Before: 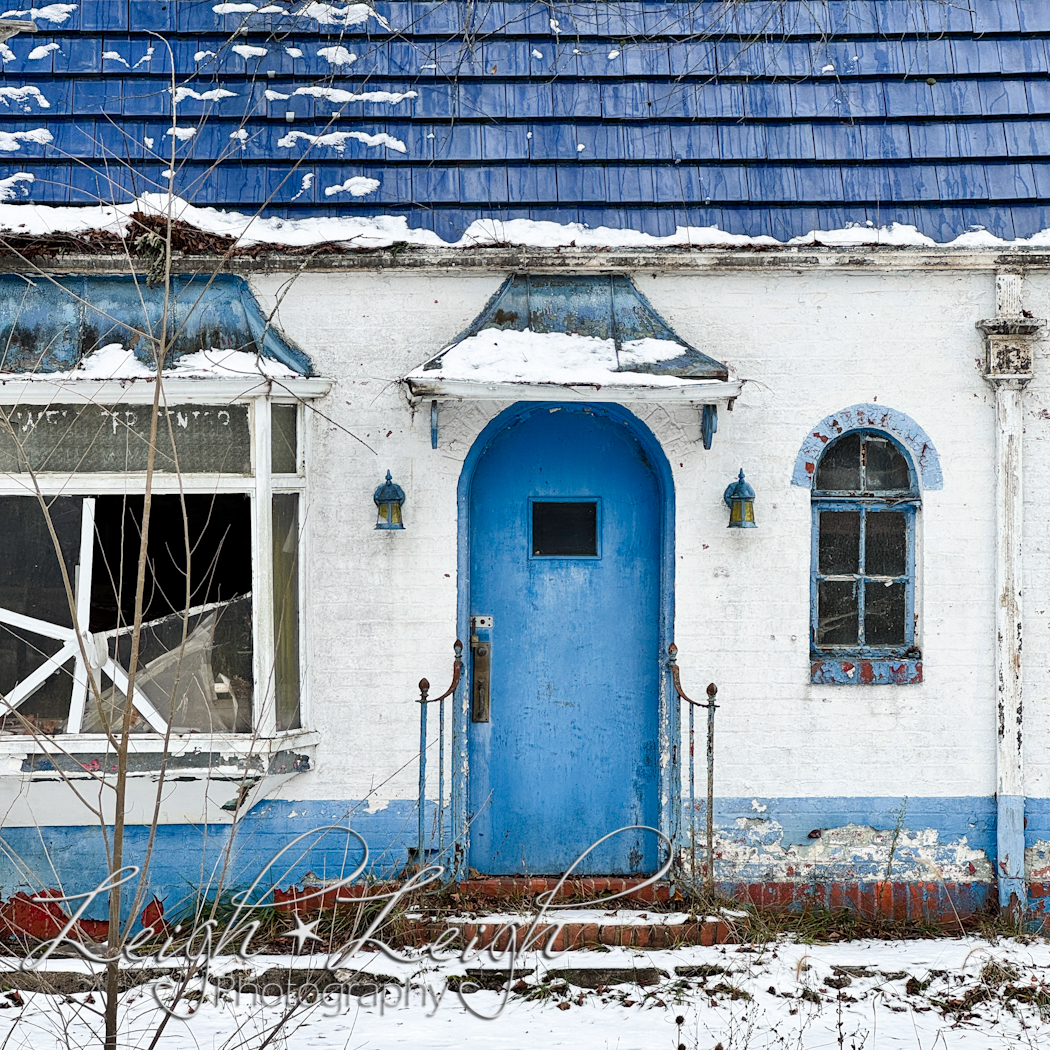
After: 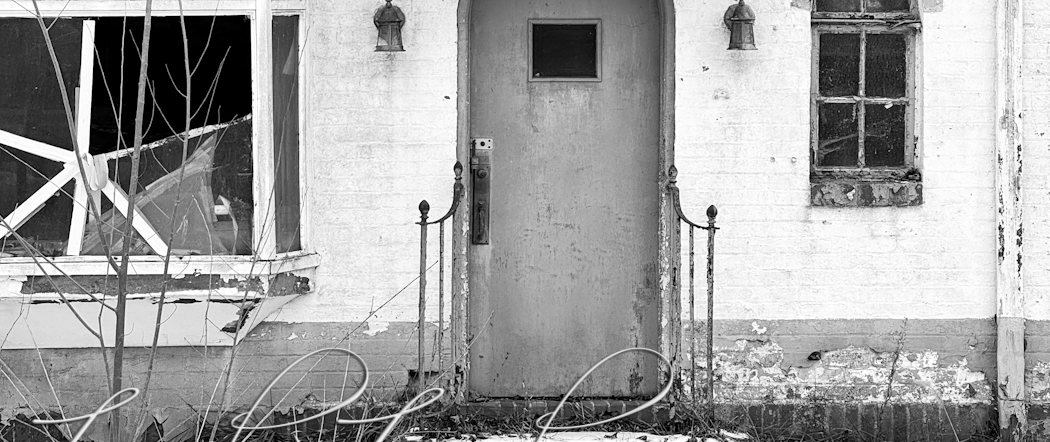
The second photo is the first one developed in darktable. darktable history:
color calibration: output gray [0.267, 0.423, 0.261, 0], illuminant as shot in camera, x 0.358, y 0.373, temperature 4628.91 K
crop: top 45.574%, bottom 12.282%
exposure: exposure 0.205 EV, compensate highlight preservation false
